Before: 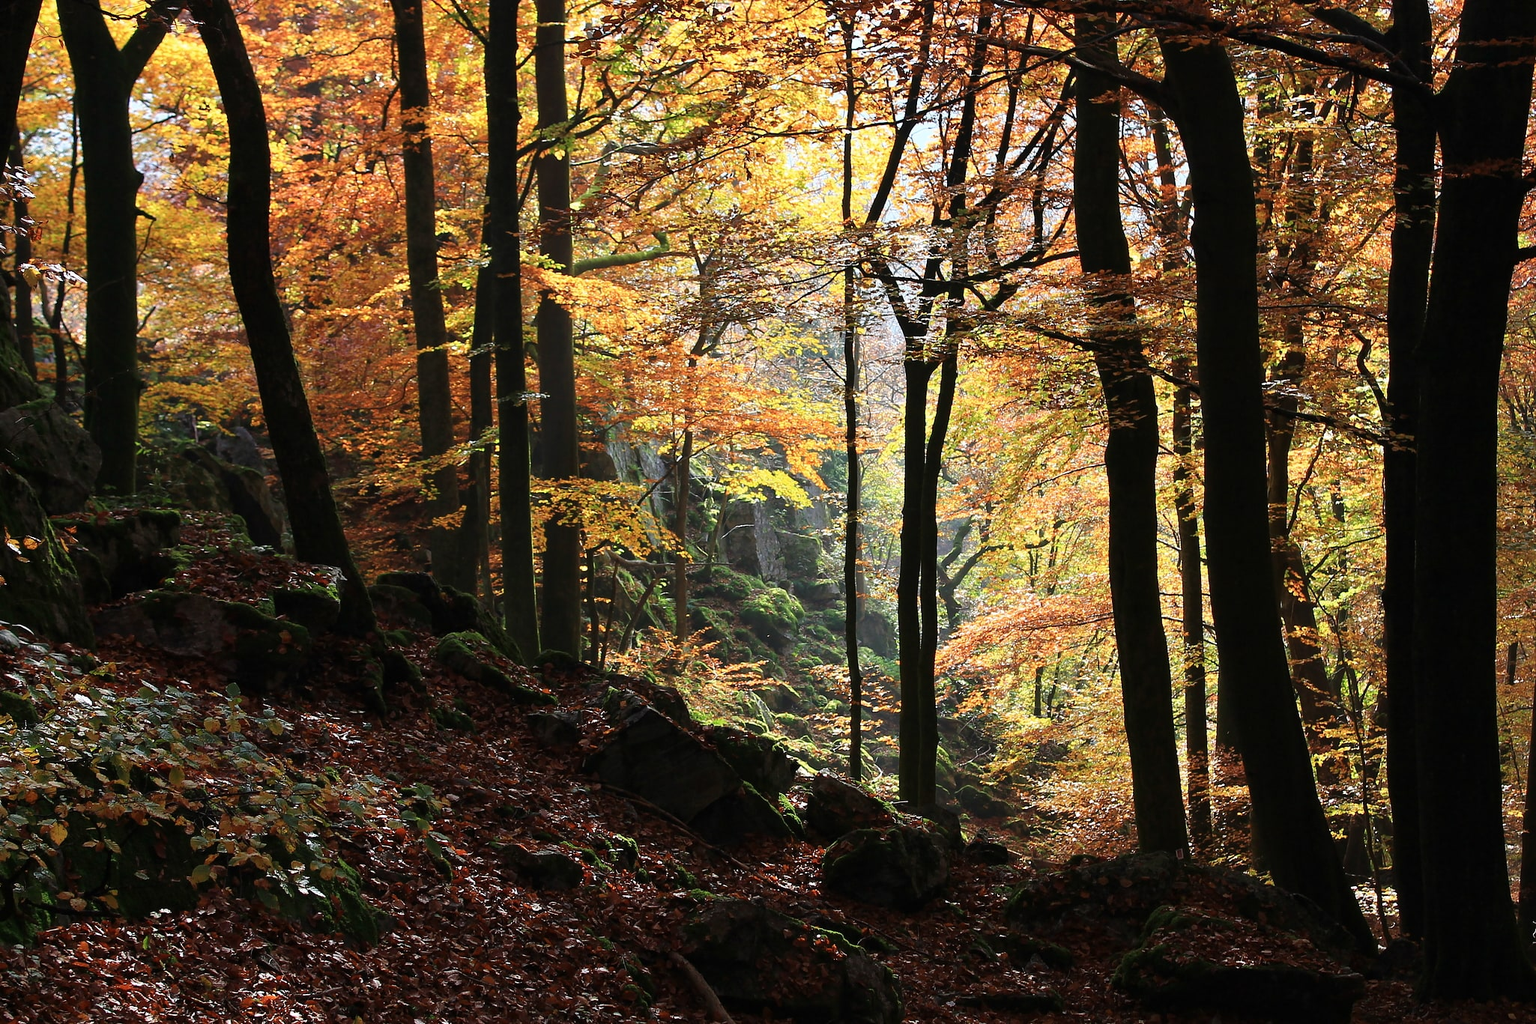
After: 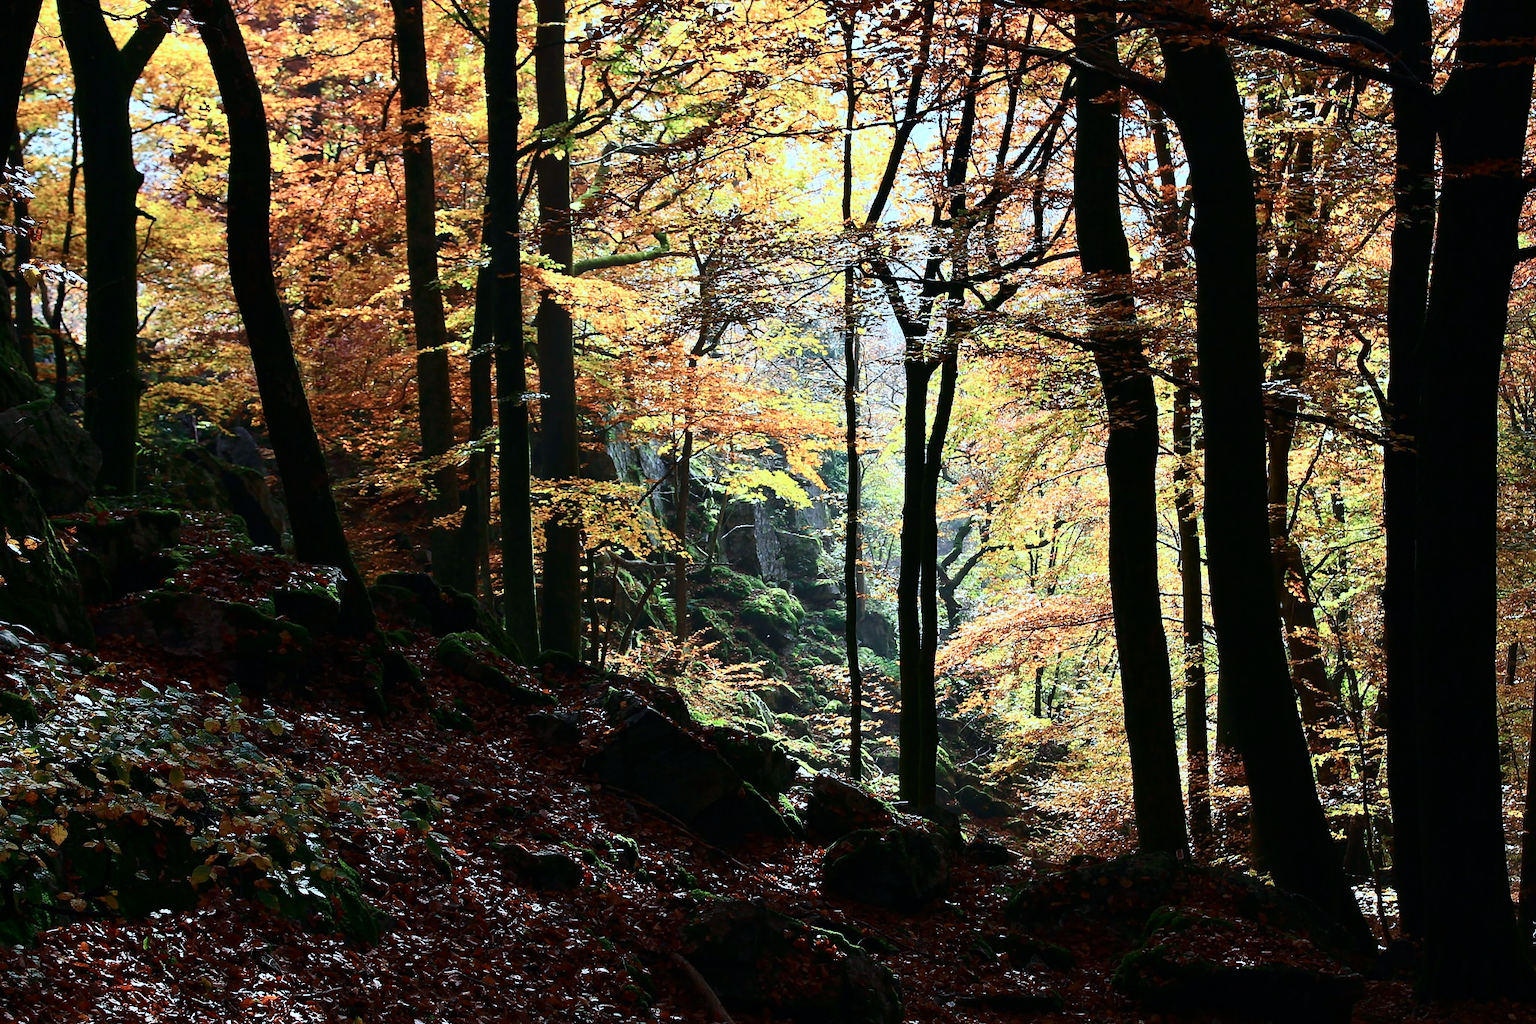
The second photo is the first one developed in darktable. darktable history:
contrast brightness saturation: contrast 0.28
color calibration: illuminant Planckian (black body), x 0.375, y 0.373, temperature 4117 K
white balance: red 1, blue 1
